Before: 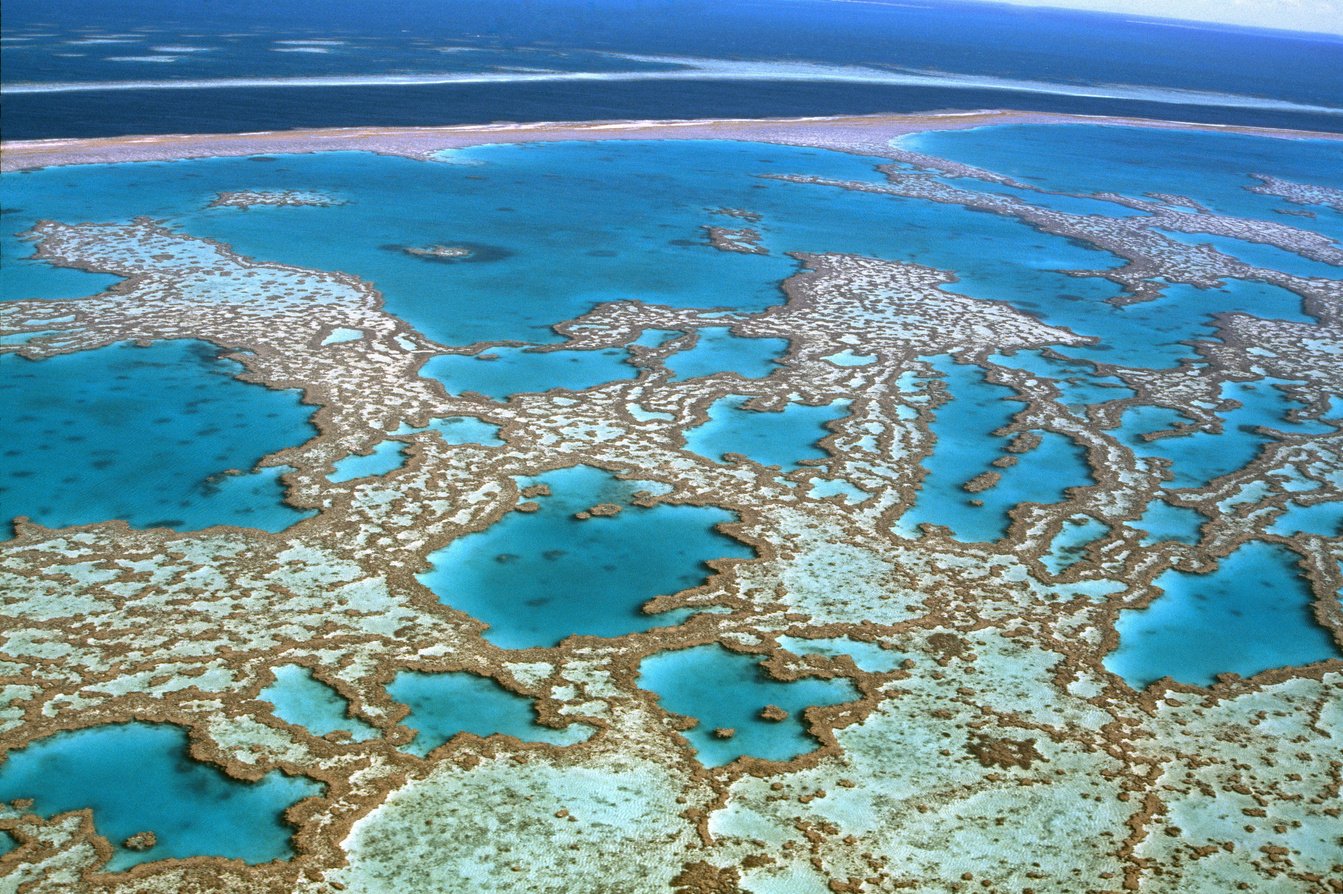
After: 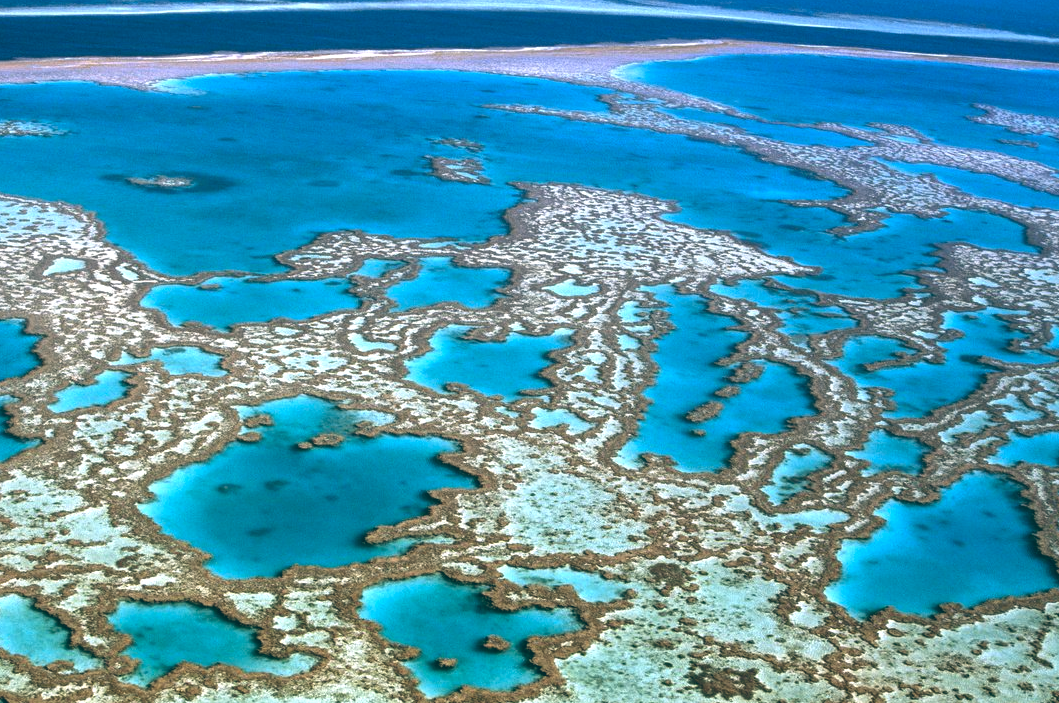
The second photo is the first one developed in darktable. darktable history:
crop and rotate: left 20.74%, top 7.912%, right 0.375%, bottom 13.378%
color balance: lift [1.016, 0.983, 1, 1.017], gamma [0.958, 1, 1, 1], gain [0.981, 1.007, 0.993, 1.002], input saturation 118.26%, contrast 13.43%, contrast fulcrum 21.62%, output saturation 82.76%
